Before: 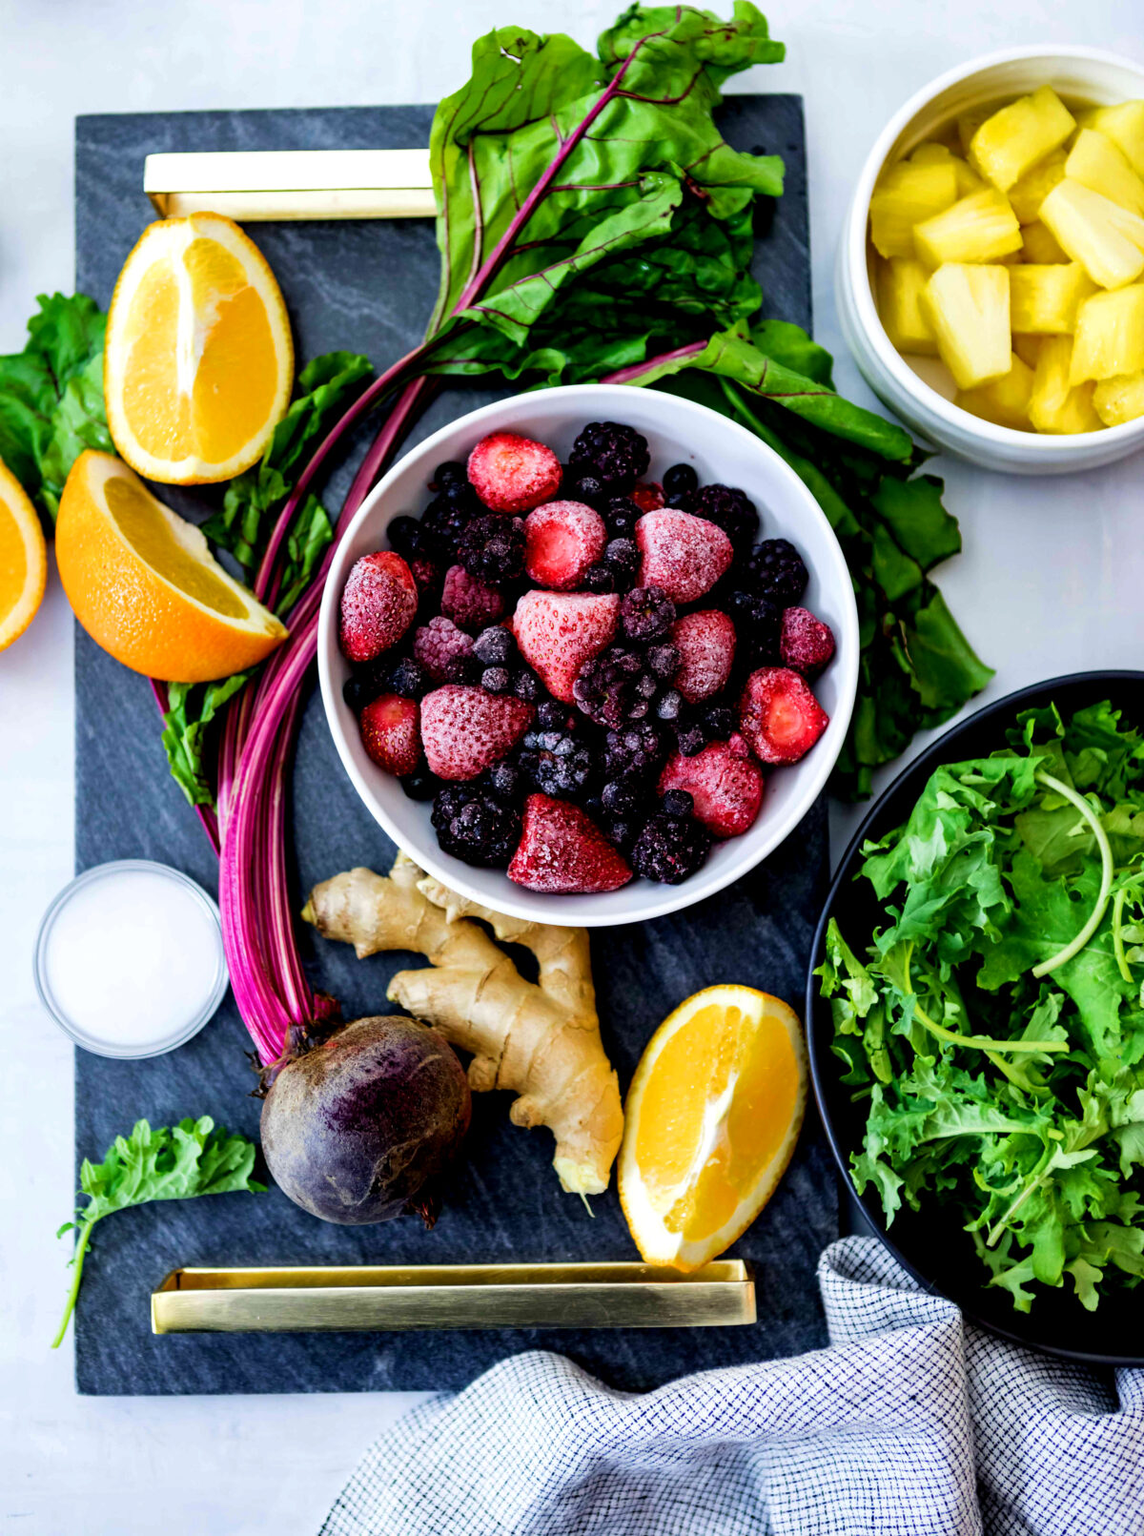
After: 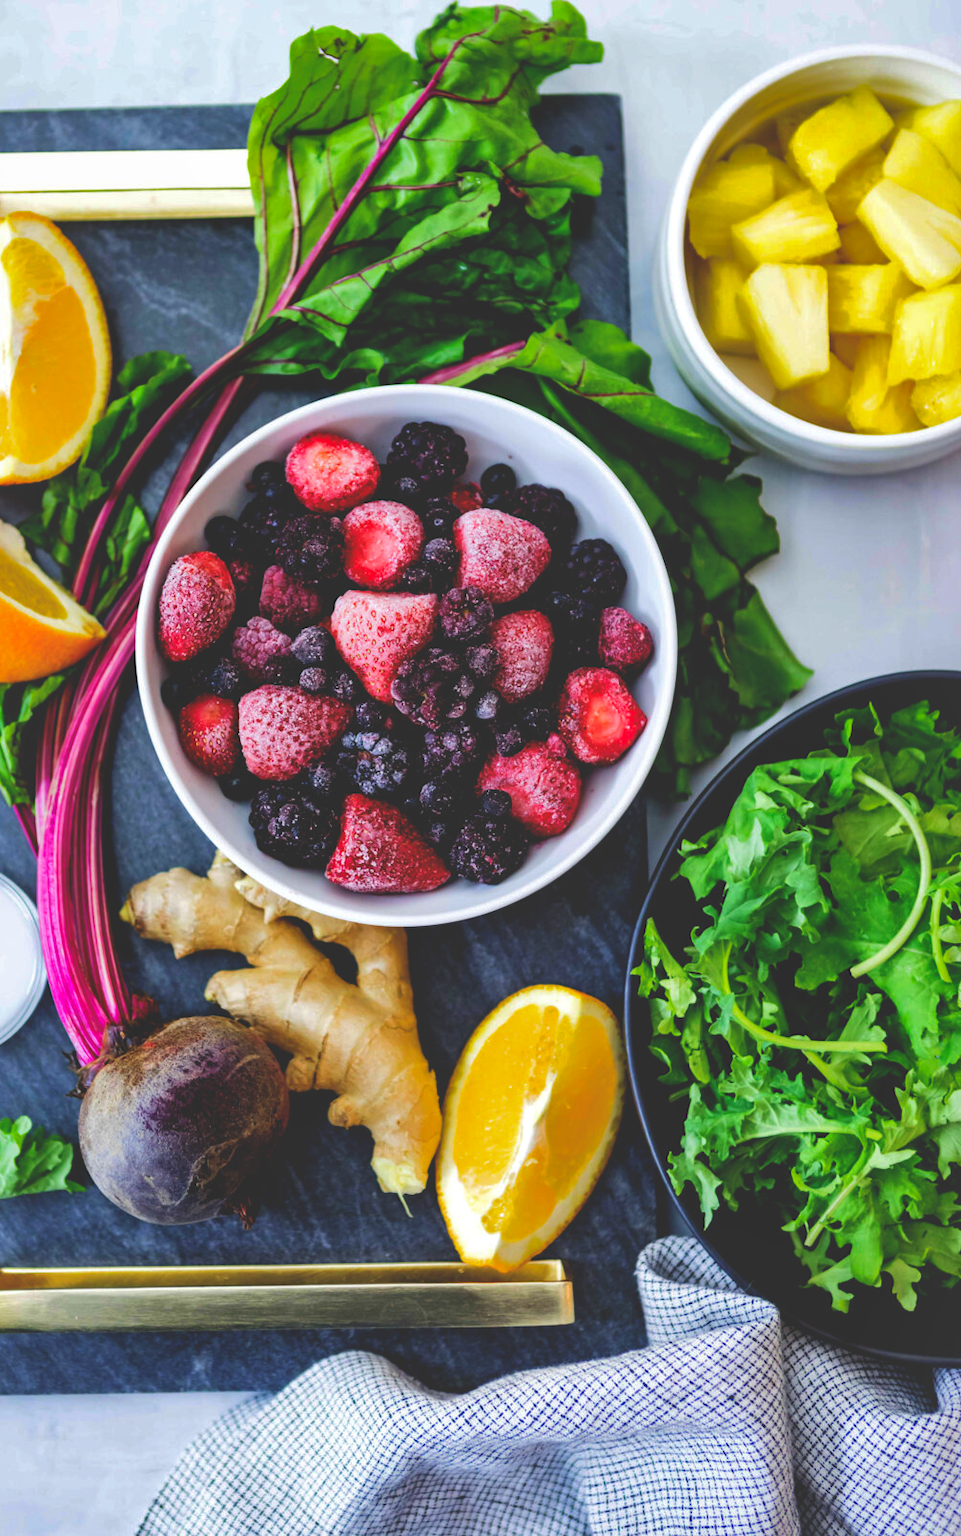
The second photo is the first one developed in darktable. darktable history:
local contrast: mode bilateral grid, contrast 19, coarseness 49, detail 119%, midtone range 0.2
exposure: black level correction -0.021, exposure -0.031 EV, compensate highlight preservation false
contrast brightness saturation: saturation 0.122
crop: left 15.94%
shadows and highlights: on, module defaults
